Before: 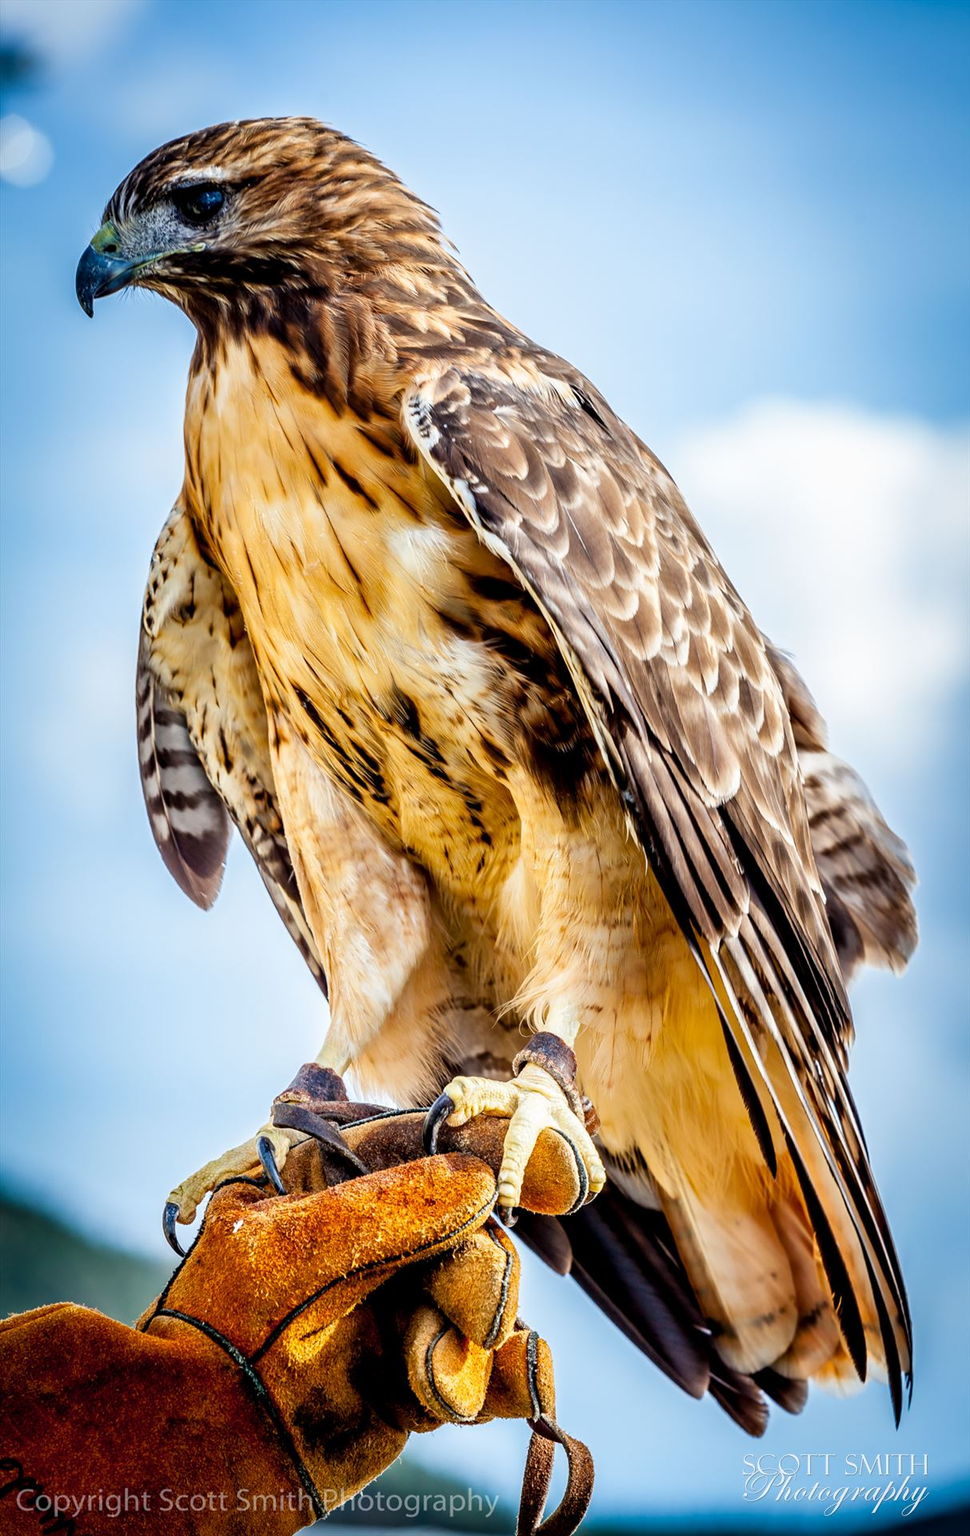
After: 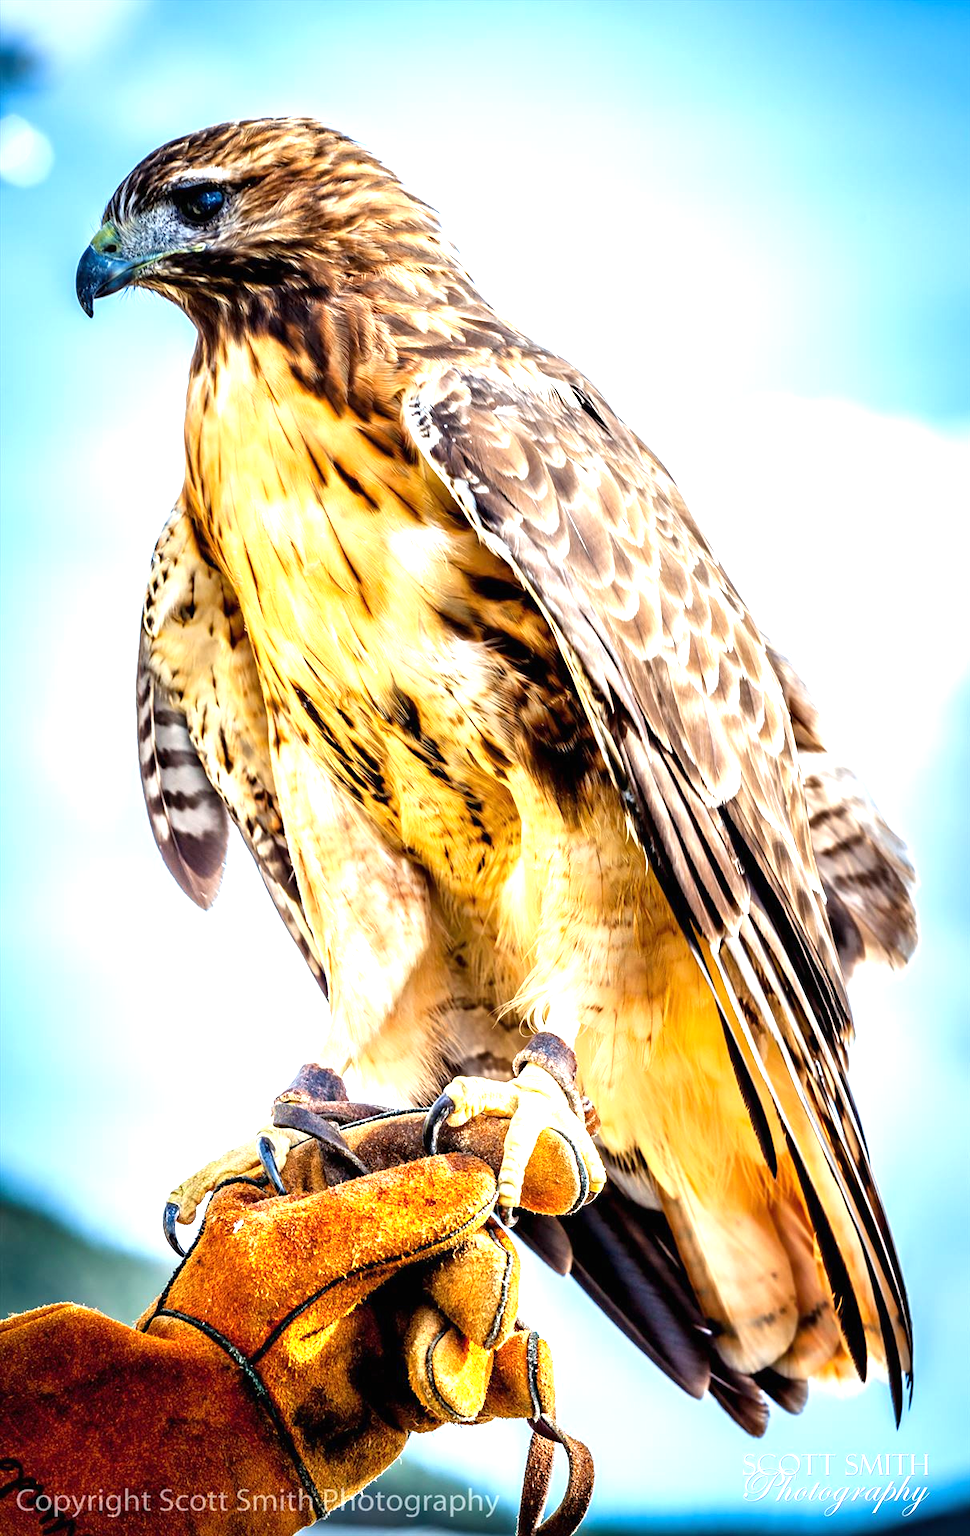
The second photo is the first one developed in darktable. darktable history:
tone equalizer: on, module defaults
exposure: black level correction 0, exposure 0.699 EV, compensate exposure bias true, compensate highlight preservation false
color correction: highlights a* -0.133, highlights b* 0.127
